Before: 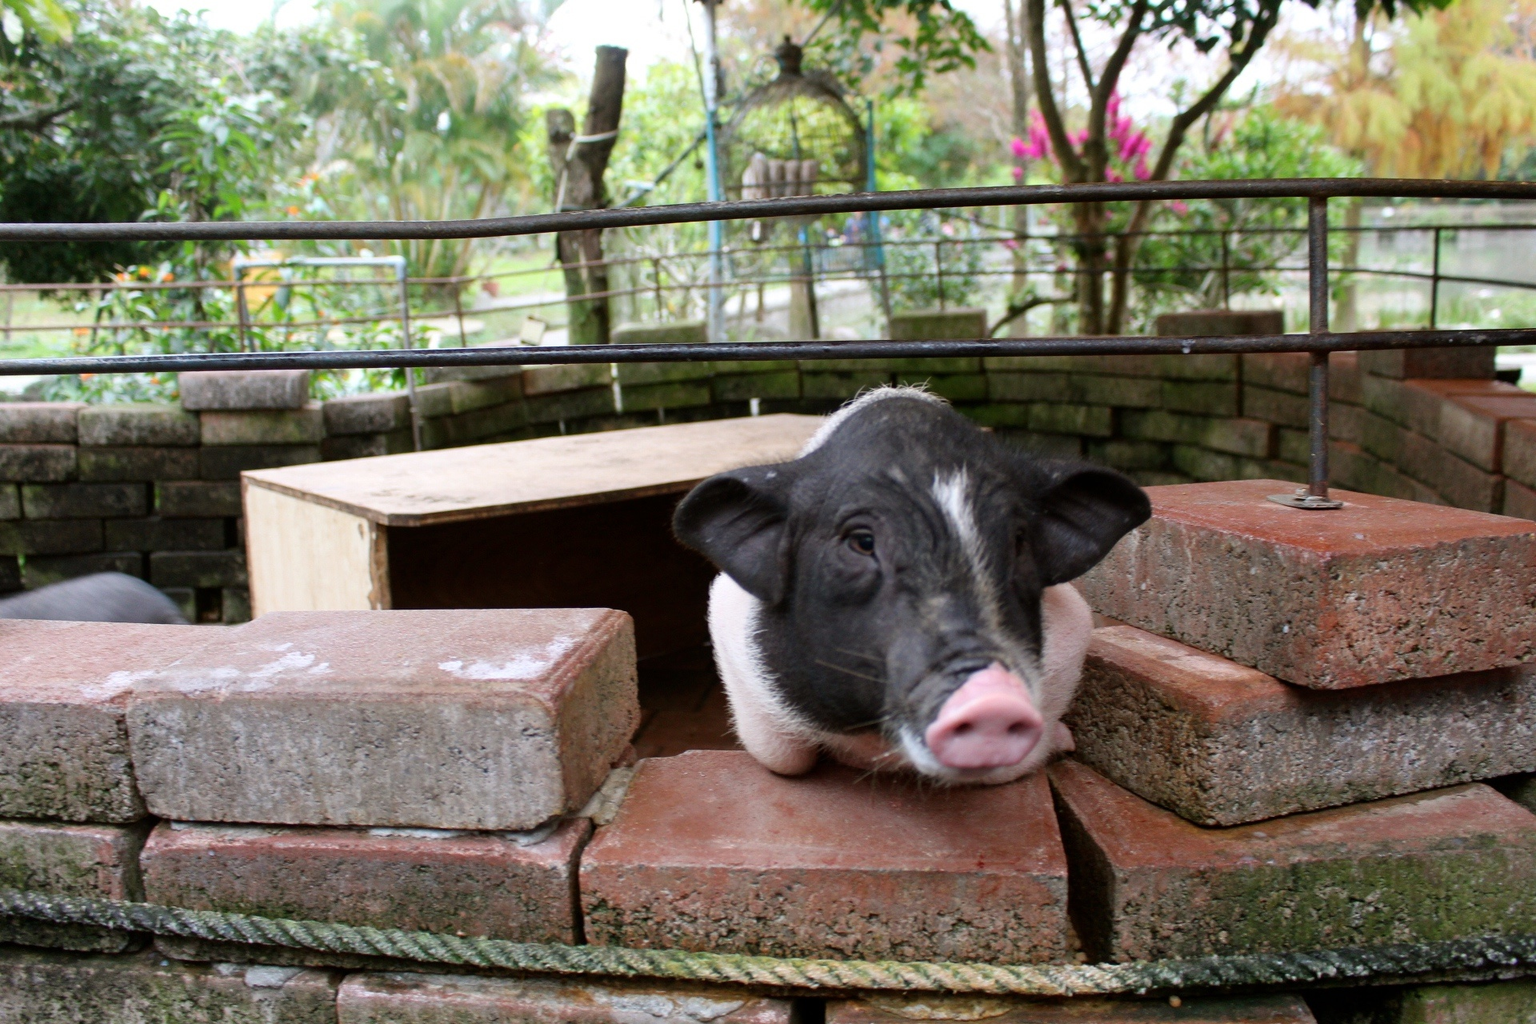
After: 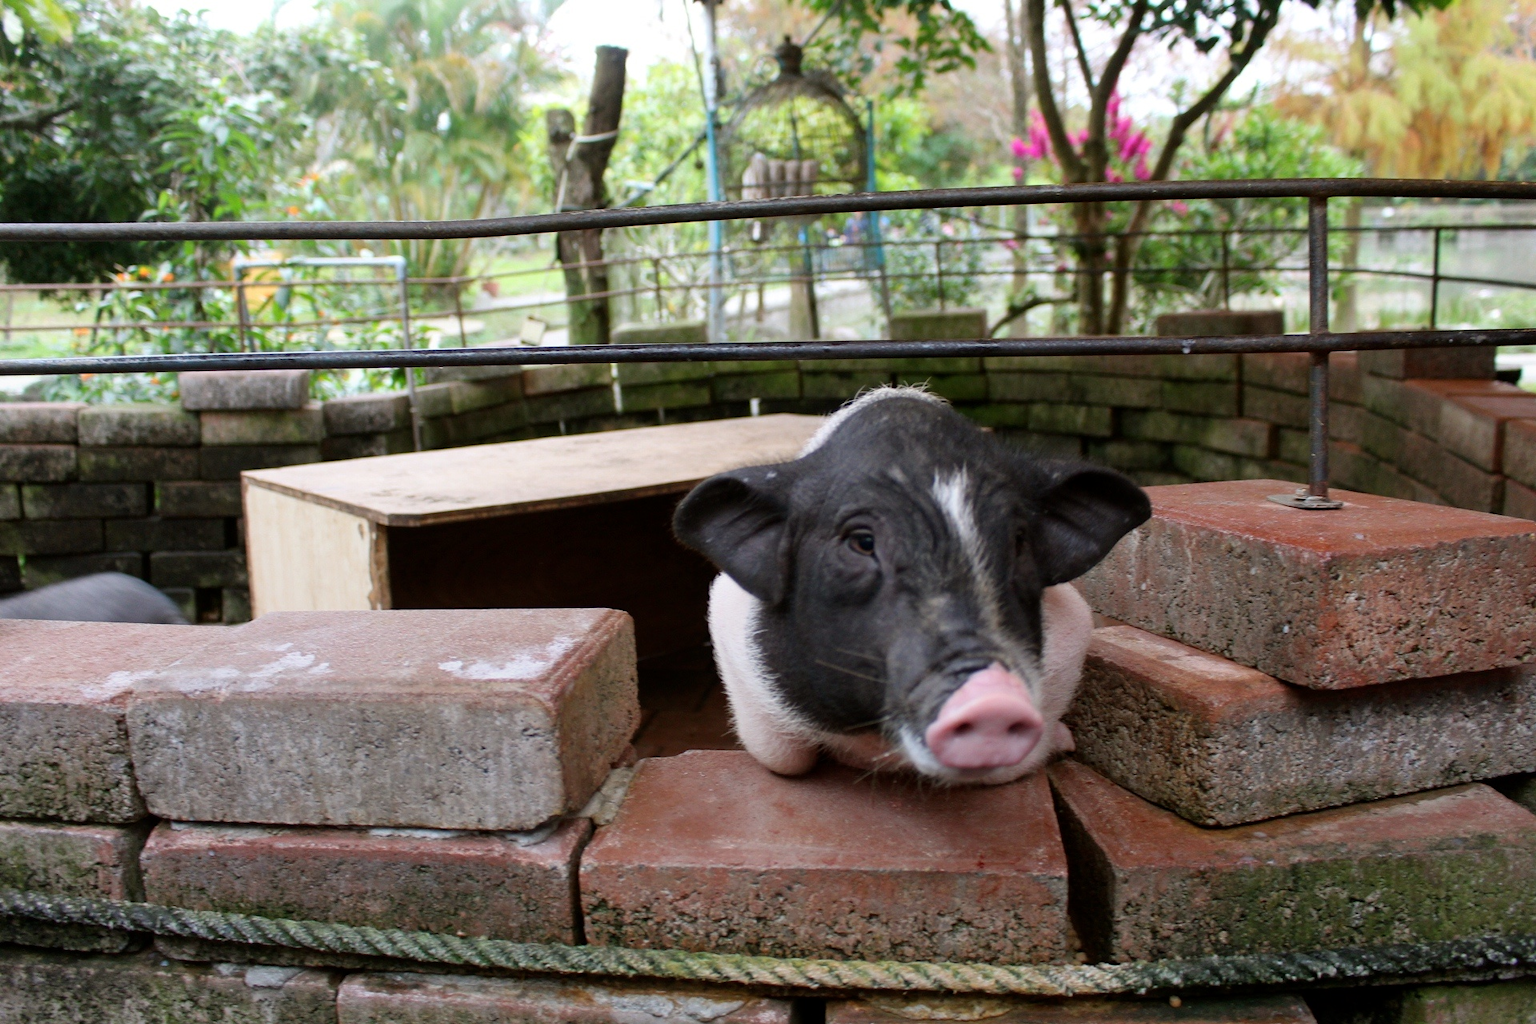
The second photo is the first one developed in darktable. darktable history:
graduated density: rotation -180°, offset 27.42
local contrast: mode bilateral grid, contrast 15, coarseness 36, detail 105%, midtone range 0.2
